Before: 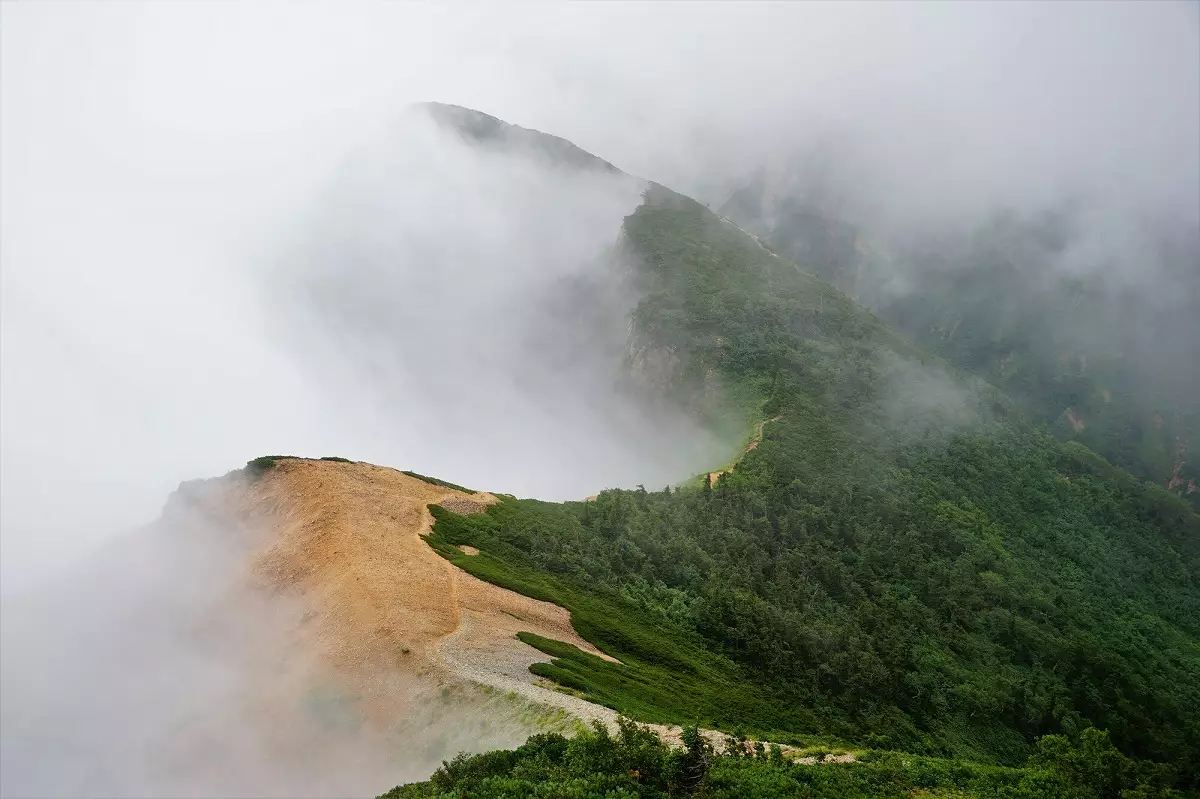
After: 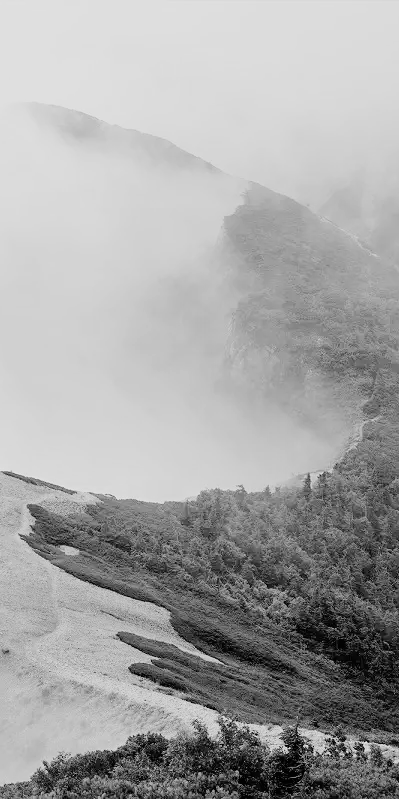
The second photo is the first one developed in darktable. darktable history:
crop: left 33.36%, right 33.36%
exposure: black level correction 0, exposure 1.2 EV, compensate highlight preservation false
monochrome: on, module defaults
filmic rgb: black relative exposure -6.15 EV, white relative exposure 6.96 EV, hardness 2.23, color science v6 (2022)
